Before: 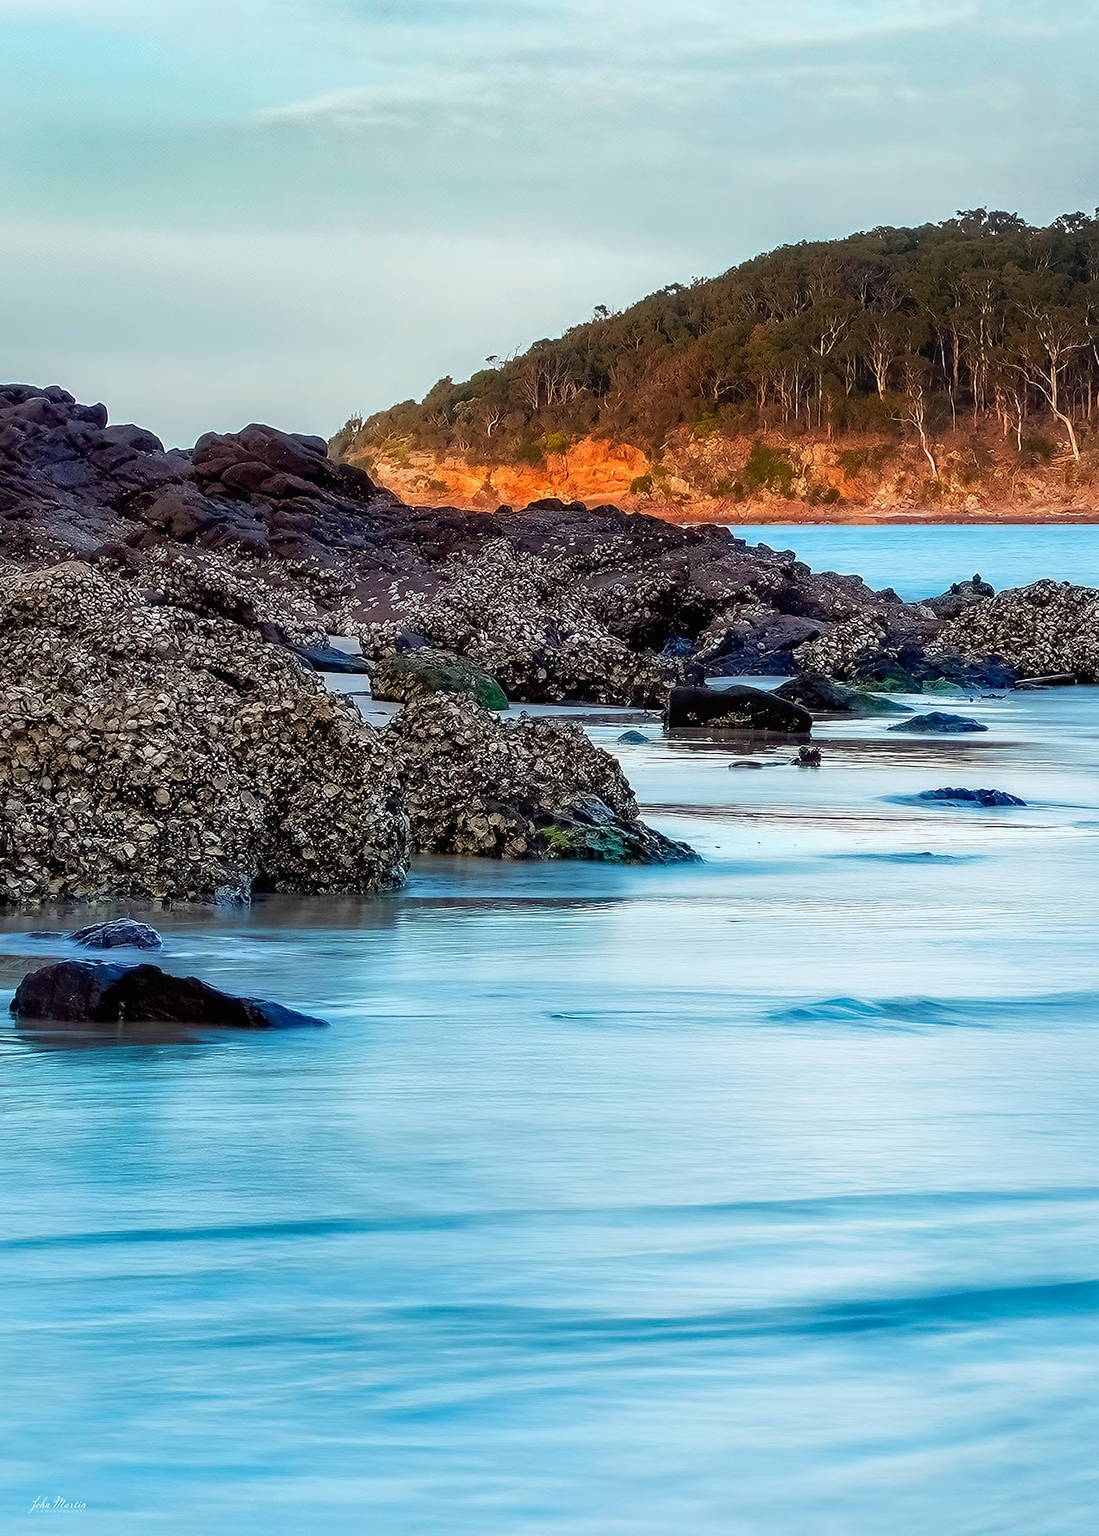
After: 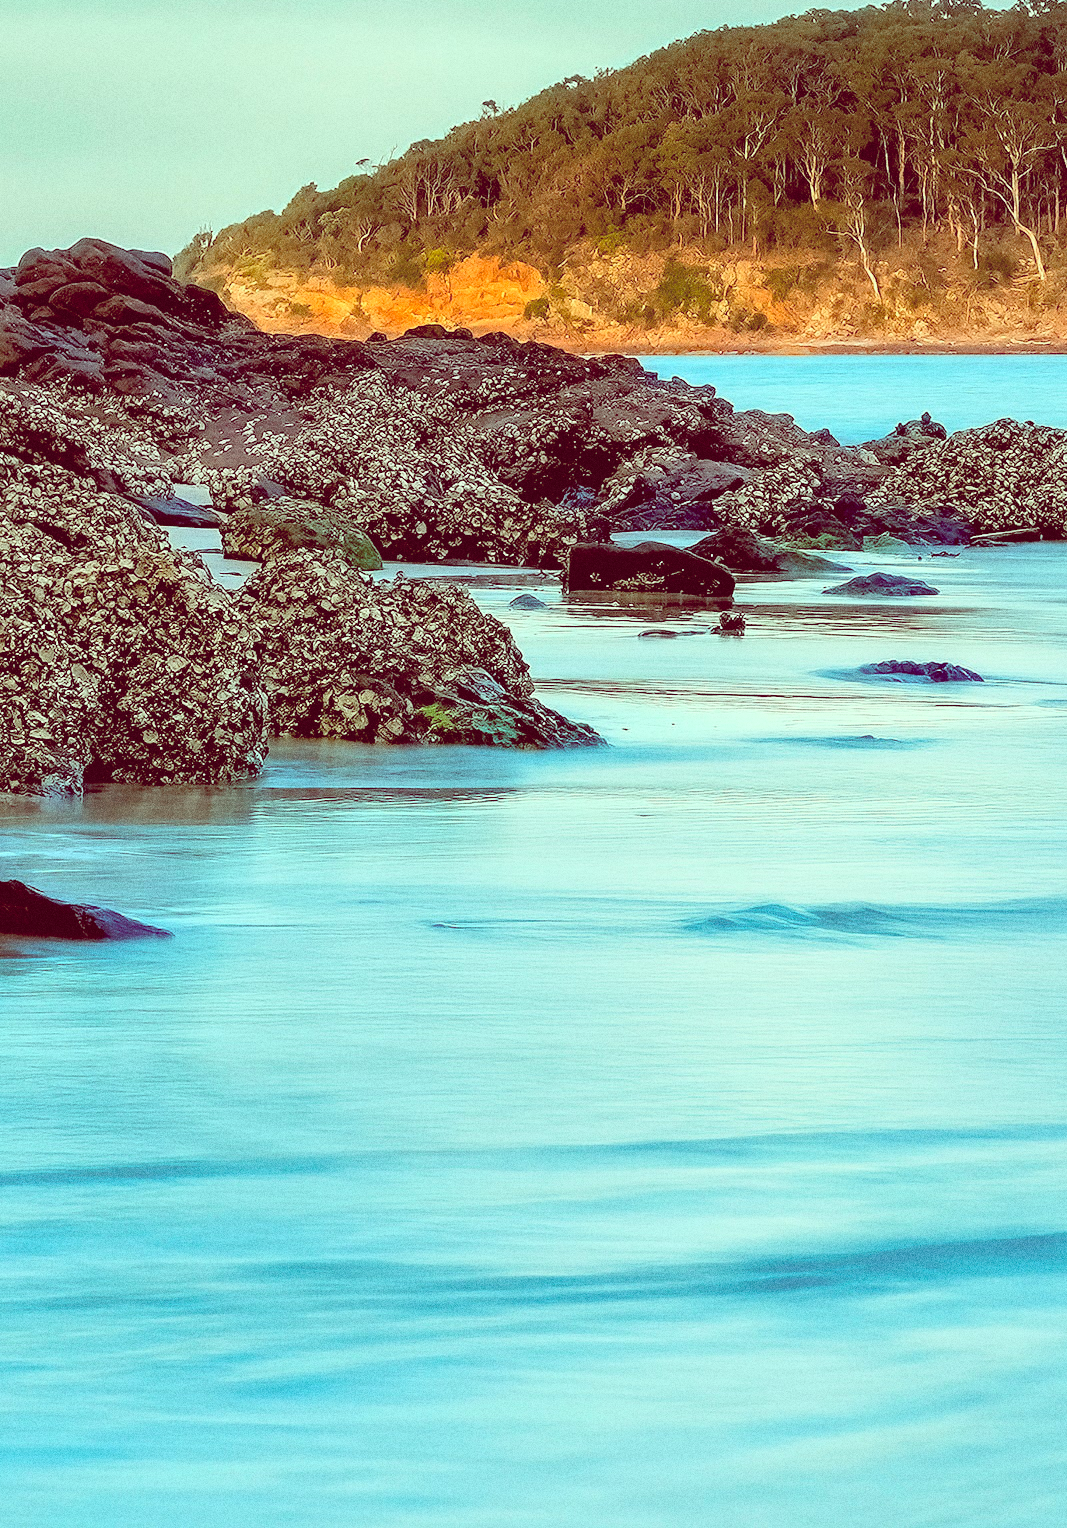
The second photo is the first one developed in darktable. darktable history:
color balance: lift [1, 1.015, 0.987, 0.985], gamma [1, 0.959, 1.042, 0.958], gain [0.927, 0.938, 1.072, 0.928], contrast 1.5%
crop: left 16.315%, top 14.246%
grain: coarseness 0.09 ISO, strength 40%
shadows and highlights: radius 125.46, shadows 30.51, highlights -30.51, low approximation 0.01, soften with gaussian
global tonemap: drago (0.7, 100)
